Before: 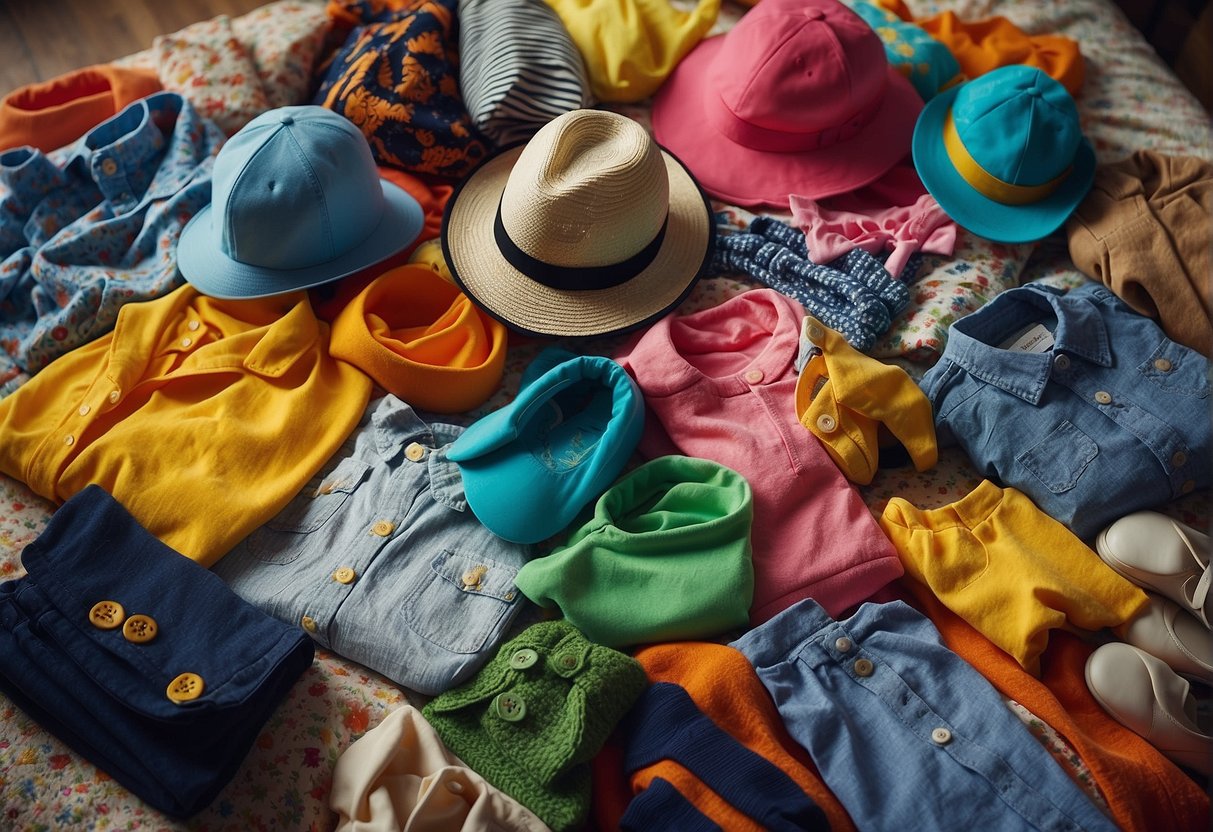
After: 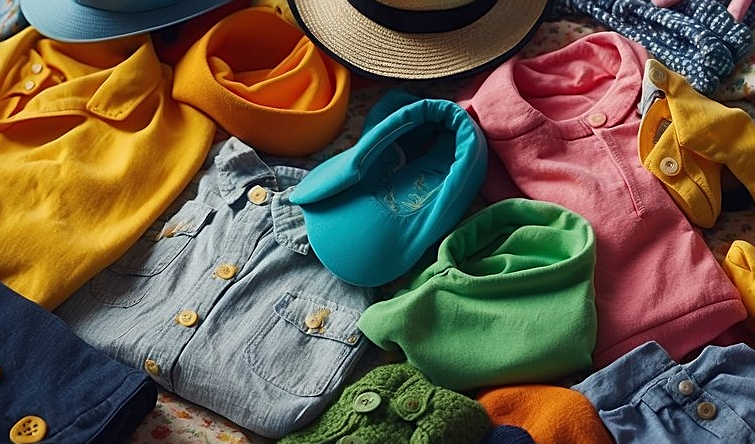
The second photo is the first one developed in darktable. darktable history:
crop: left 13.016%, top 30.895%, right 24.712%, bottom 15.679%
sharpen: on, module defaults
